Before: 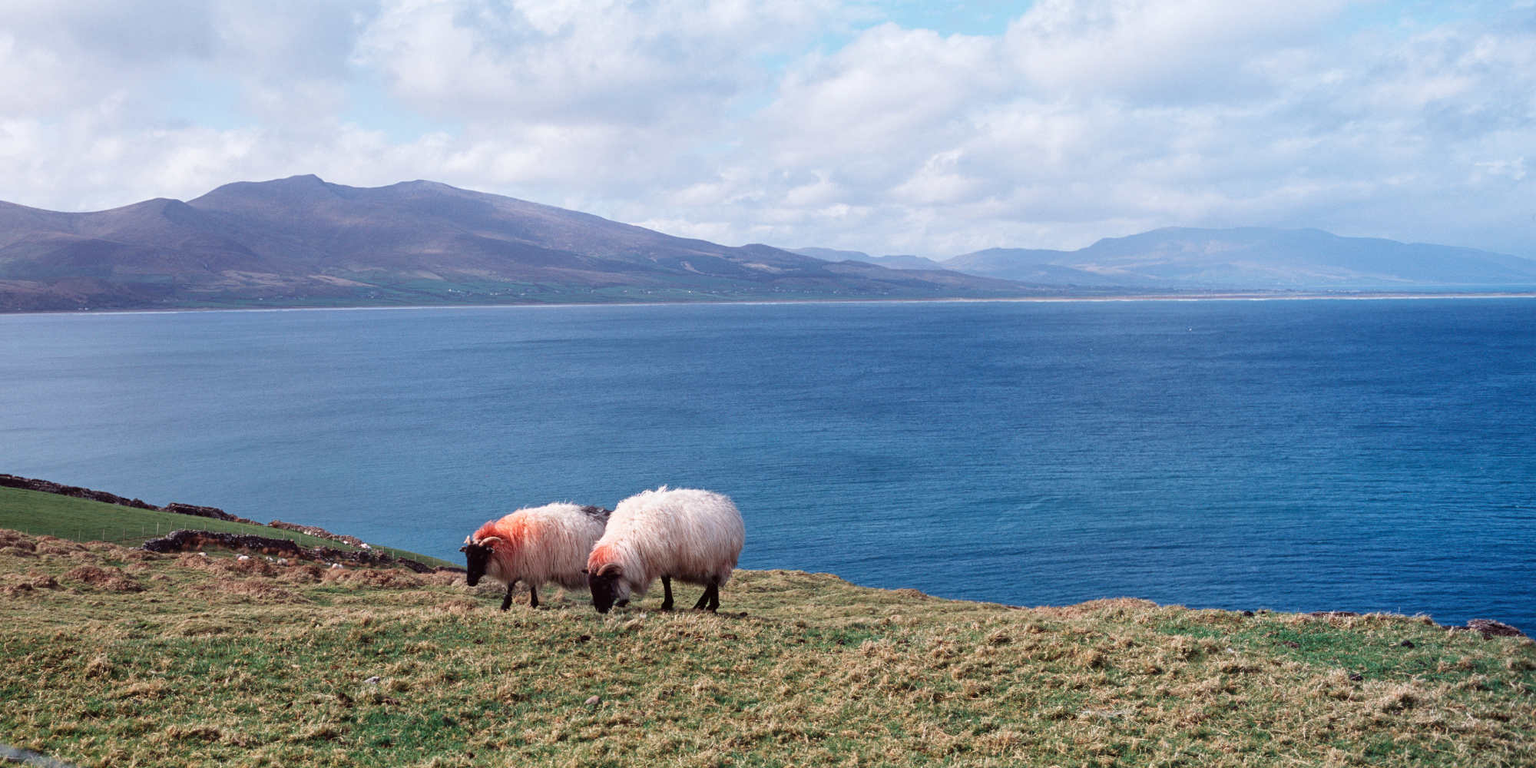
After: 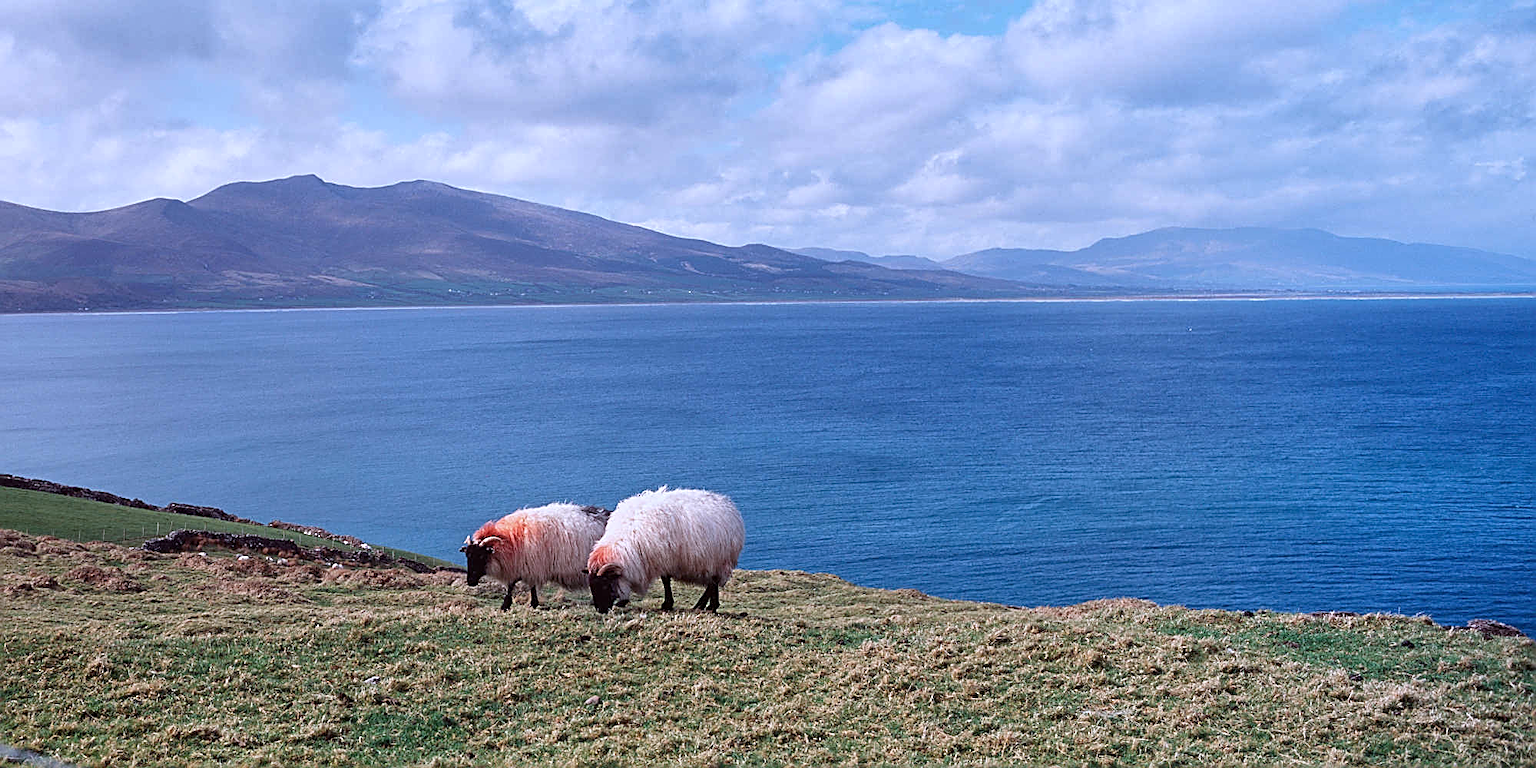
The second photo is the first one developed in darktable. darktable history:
sharpen: amount 0.901
shadows and highlights: shadows 43.71, white point adjustment -1.46, soften with gaussian
white balance: red 0.967, blue 1.119, emerald 0.756
